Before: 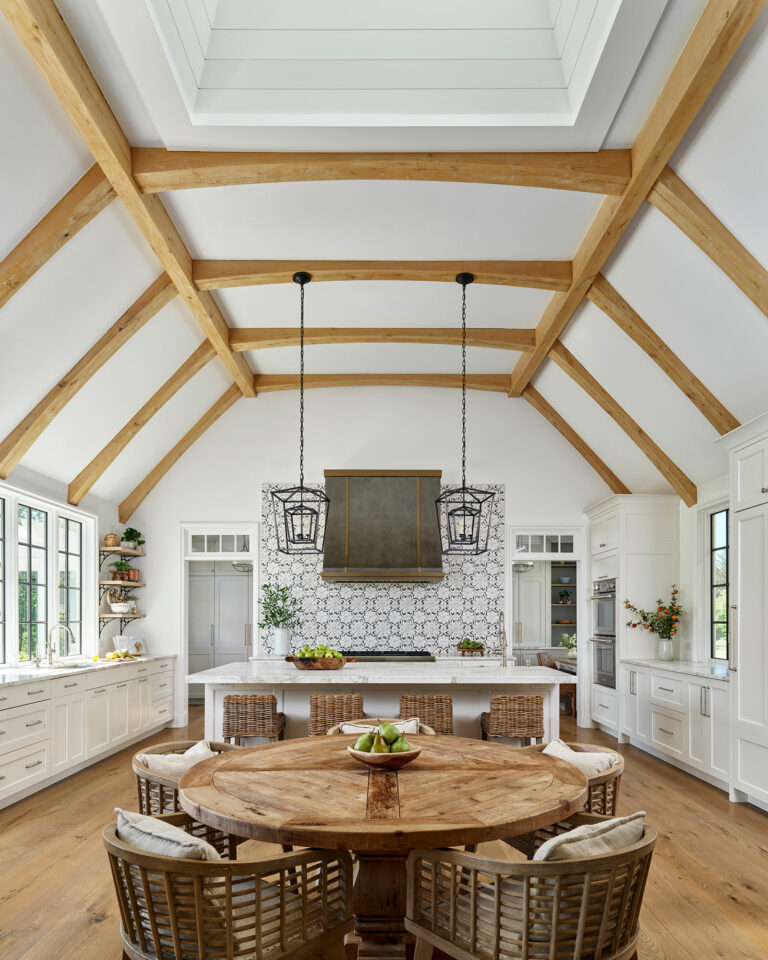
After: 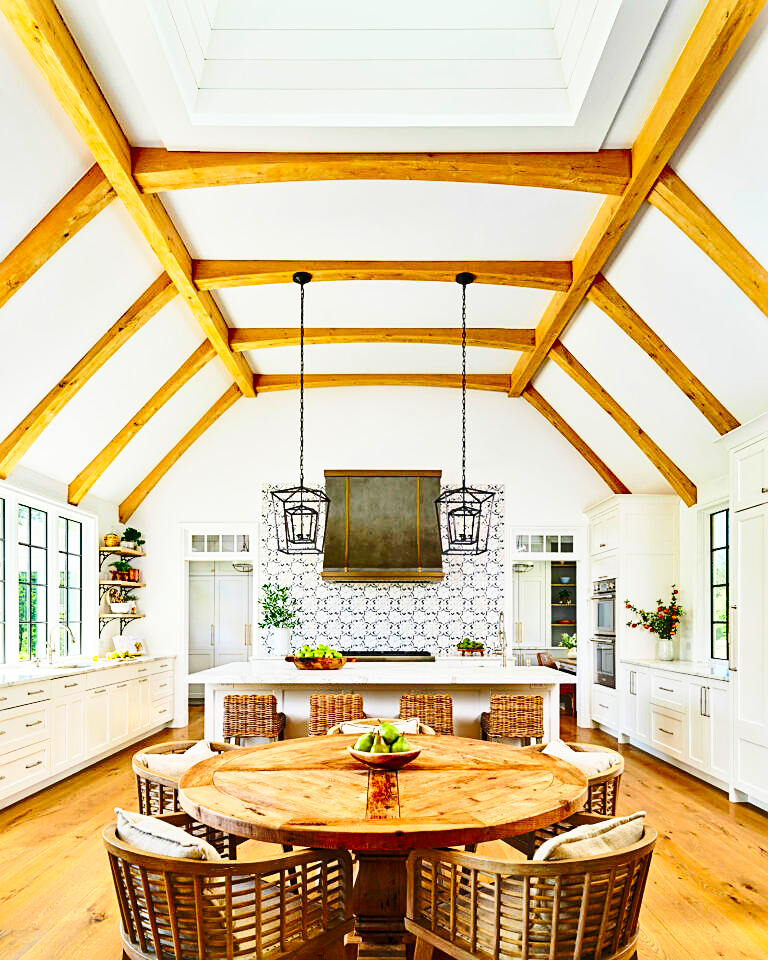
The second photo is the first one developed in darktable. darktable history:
base curve: curves: ch0 [(0, 0) (0.028, 0.03) (0.121, 0.232) (0.46, 0.748) (0.859, 0.968) (1, 1)], preserve colors none
sharpen: on, module defaults
exposure: compensate highlight preservation false
shadows and highlights "1": soften with gaussian
contrast brightness saturation: contrast 0.2, brightness 0.2, saturation 0.8
shadows and highlights #1: white point adjustment -2.4, highlights -40, soften with gaussian
